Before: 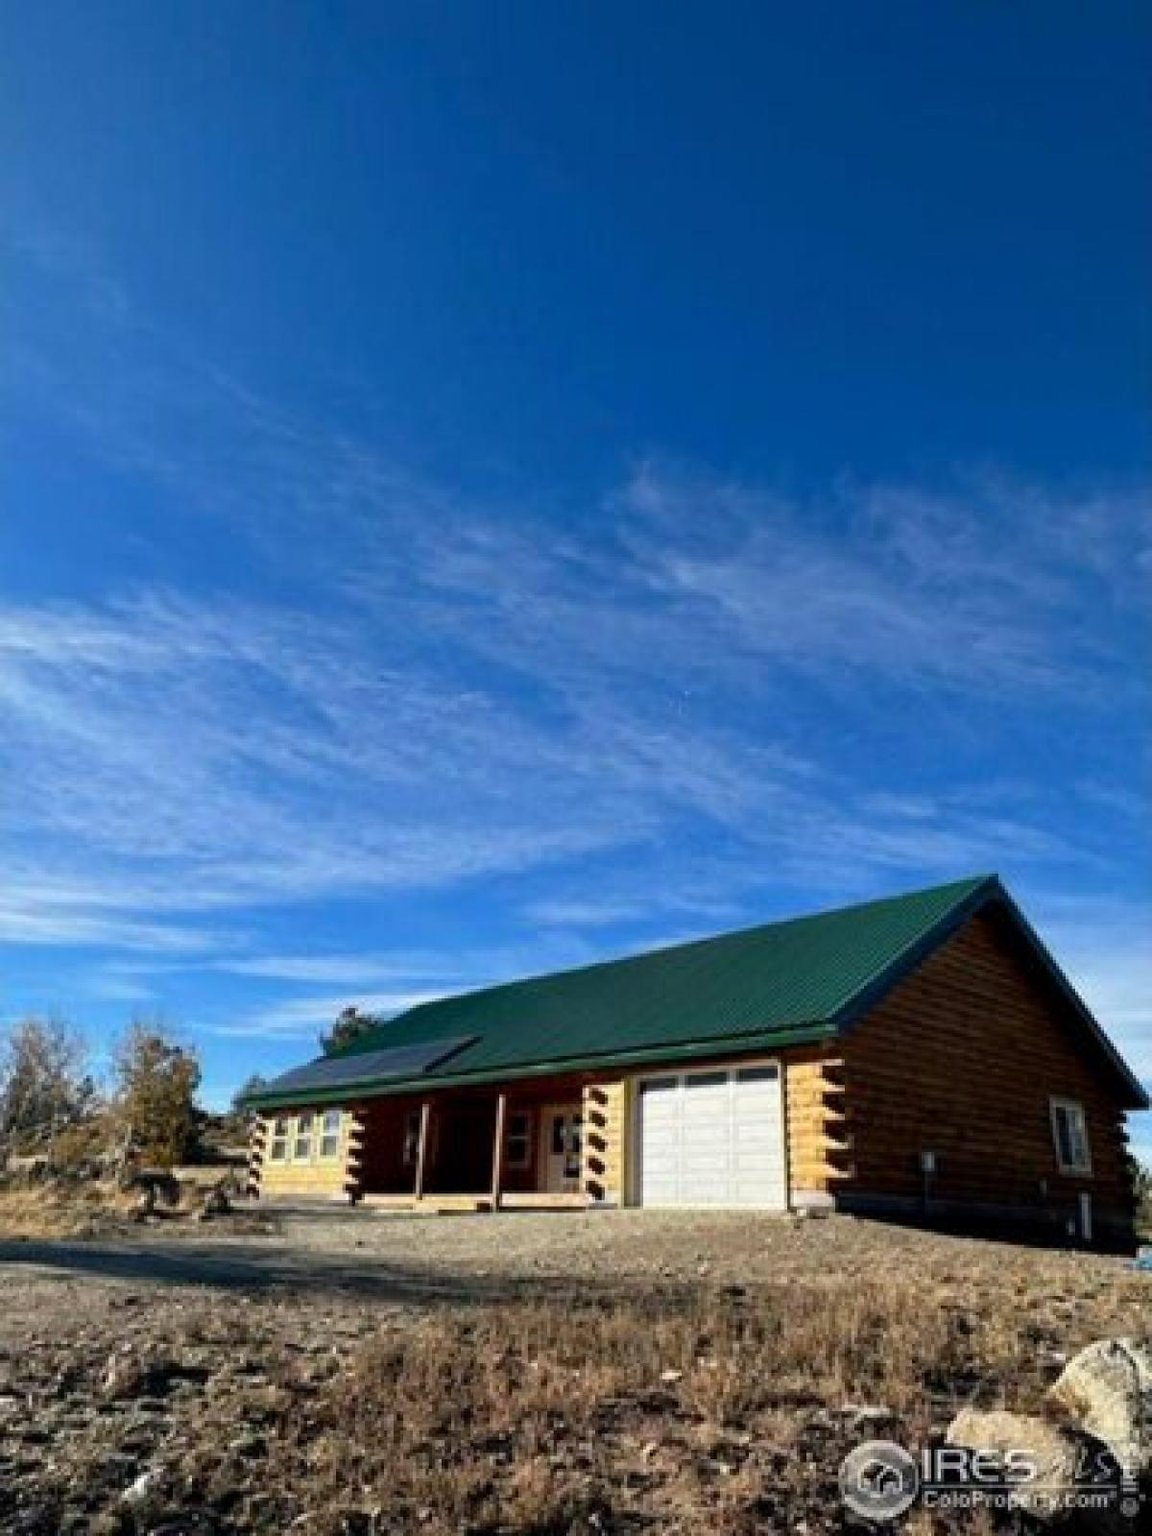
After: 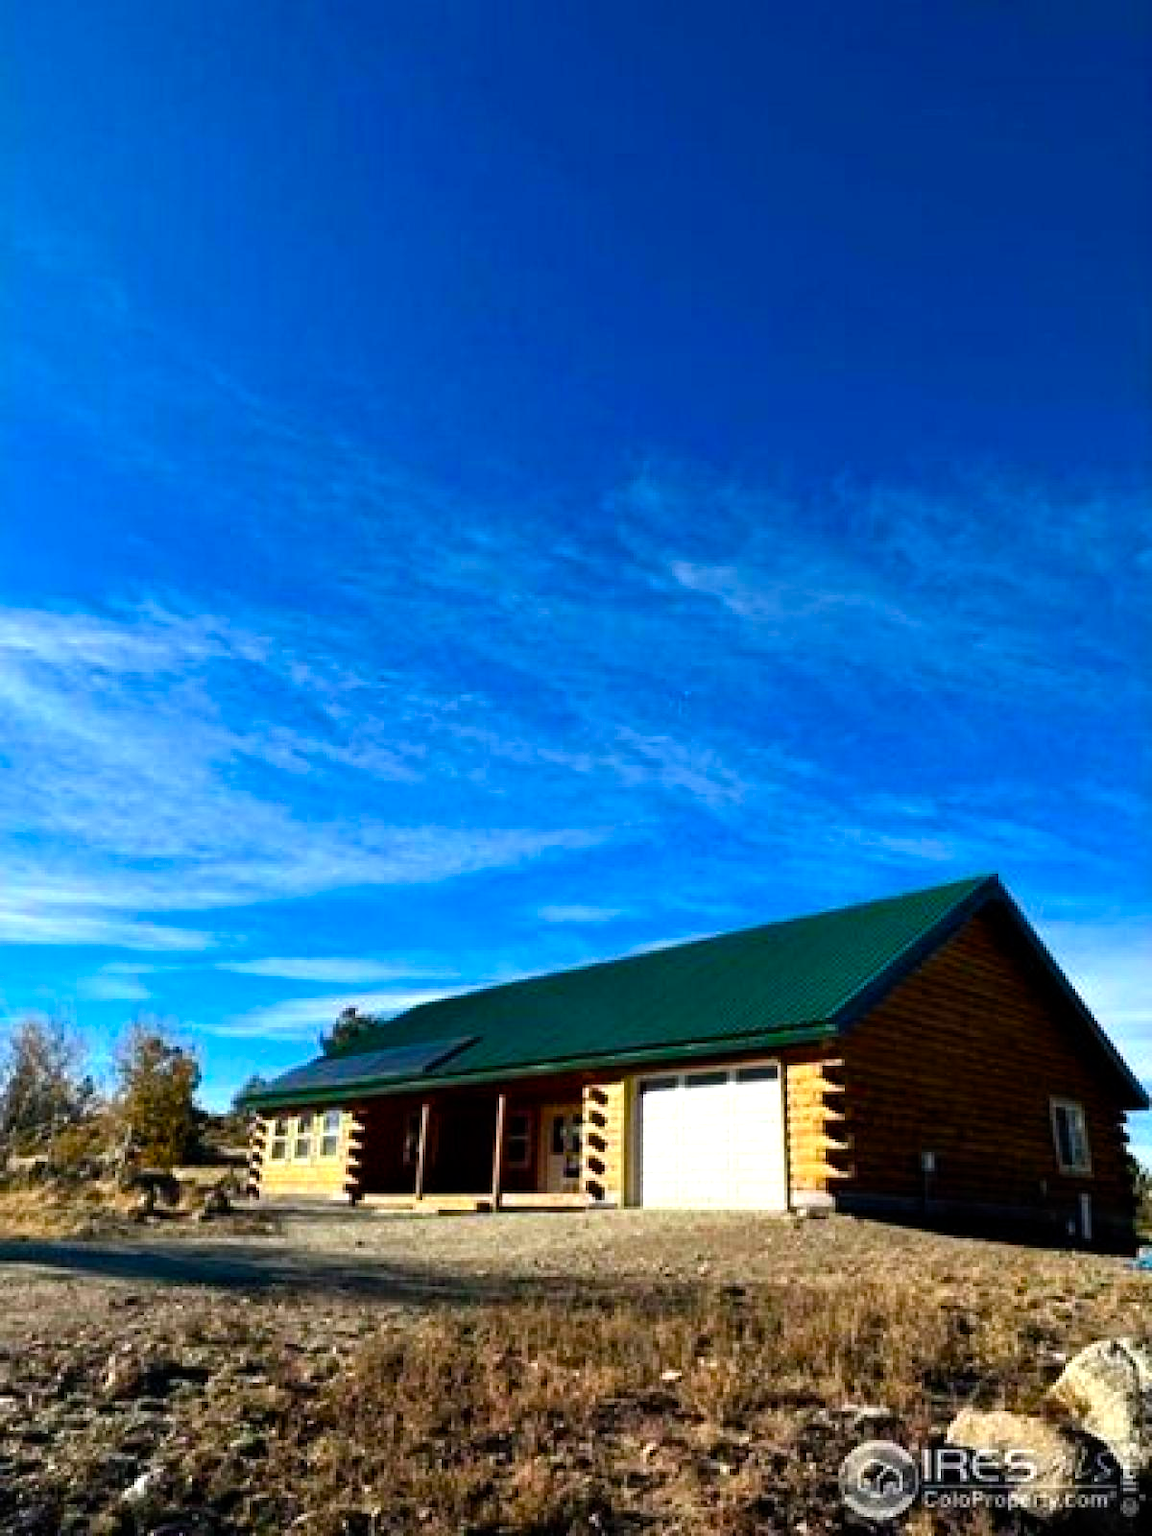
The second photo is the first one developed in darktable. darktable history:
color contrast: green-magenta contrast 1.2, blue-yellow contrast 1.2
color balance rgb: shadows lift › luminance -20%, power › hue 72.24°, highlights gain › luminance 15%, global offset › hue 171.6°, perceptual saturation grading › highlights -15%, perceptual saturation grading › shadows 25%, global vibrance 35%, contrast 10%
